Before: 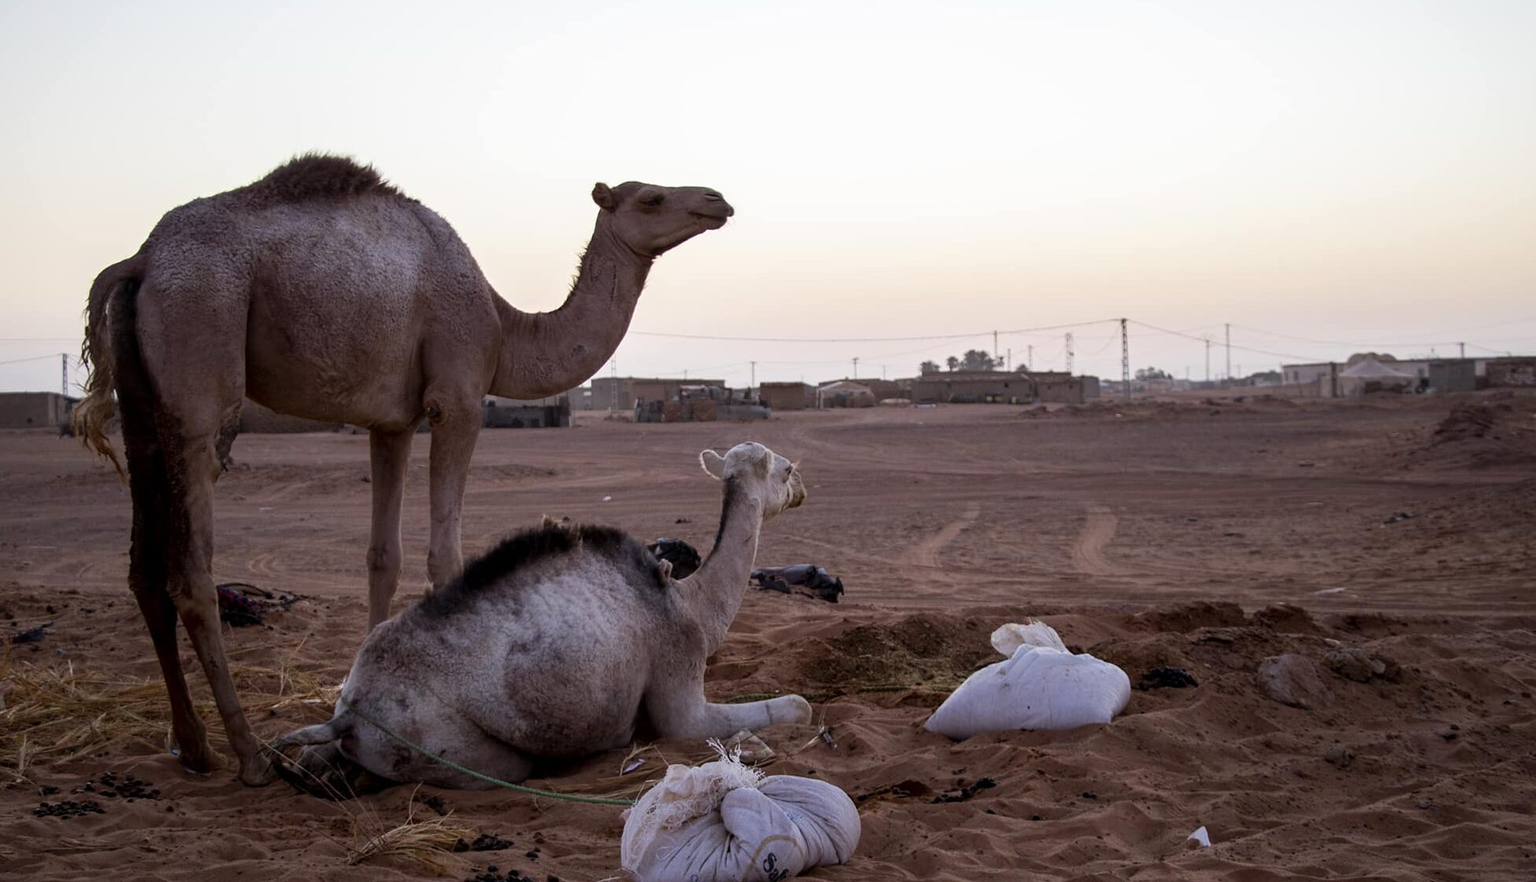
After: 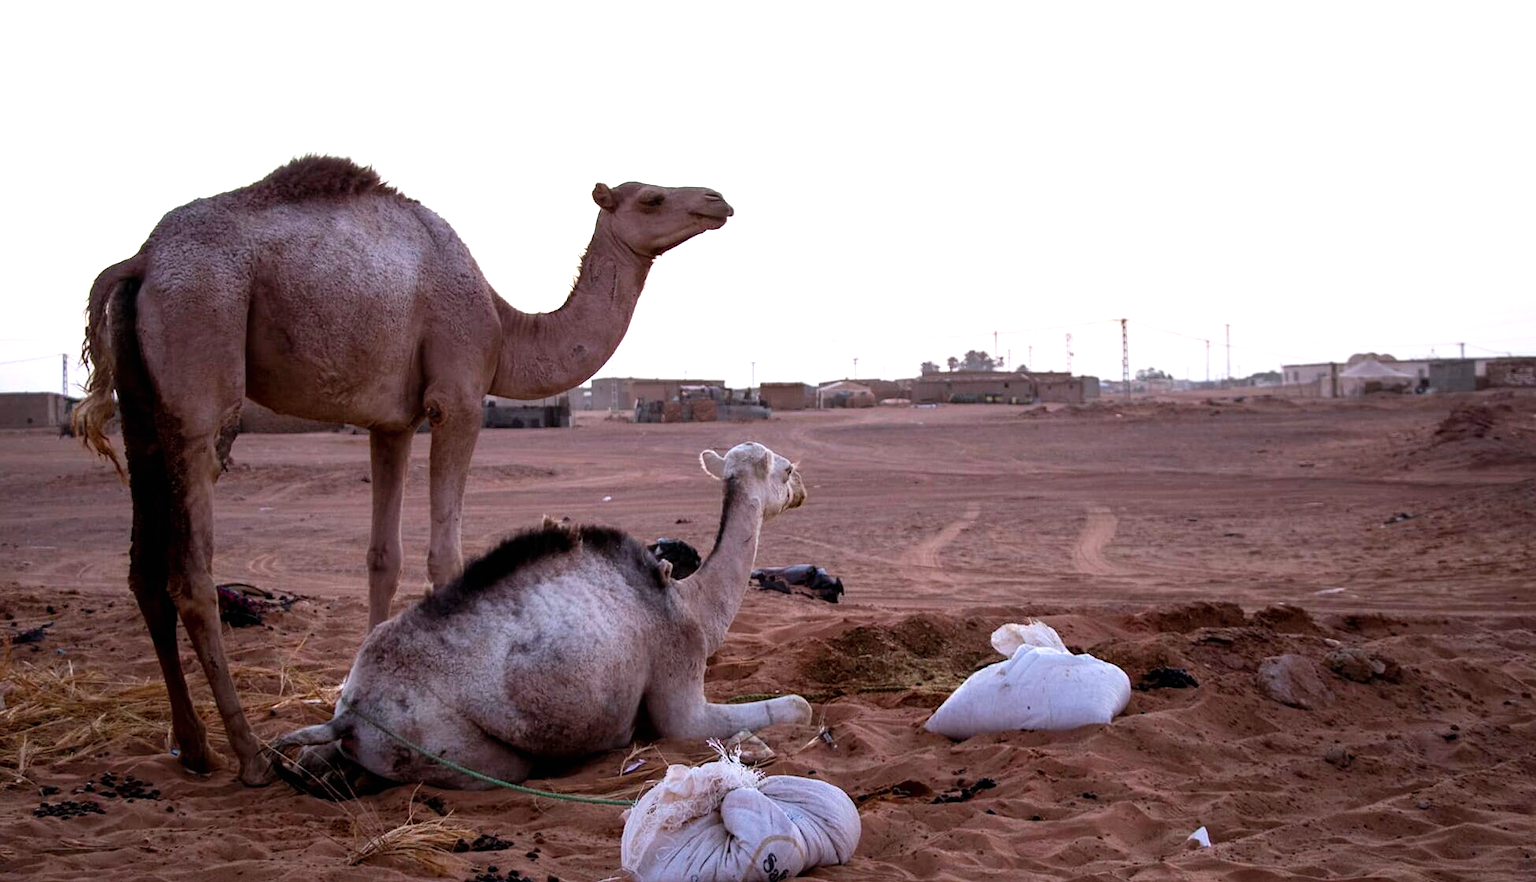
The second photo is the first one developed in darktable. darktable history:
exposure: black level correction 0, exposure 0.7 EV, compensate exposure bias true, compensate highlight preservation false
color correction: highlights a* -0.137, highlights b* -5.91, shadows a* -0.137, shadows b* -0.137
